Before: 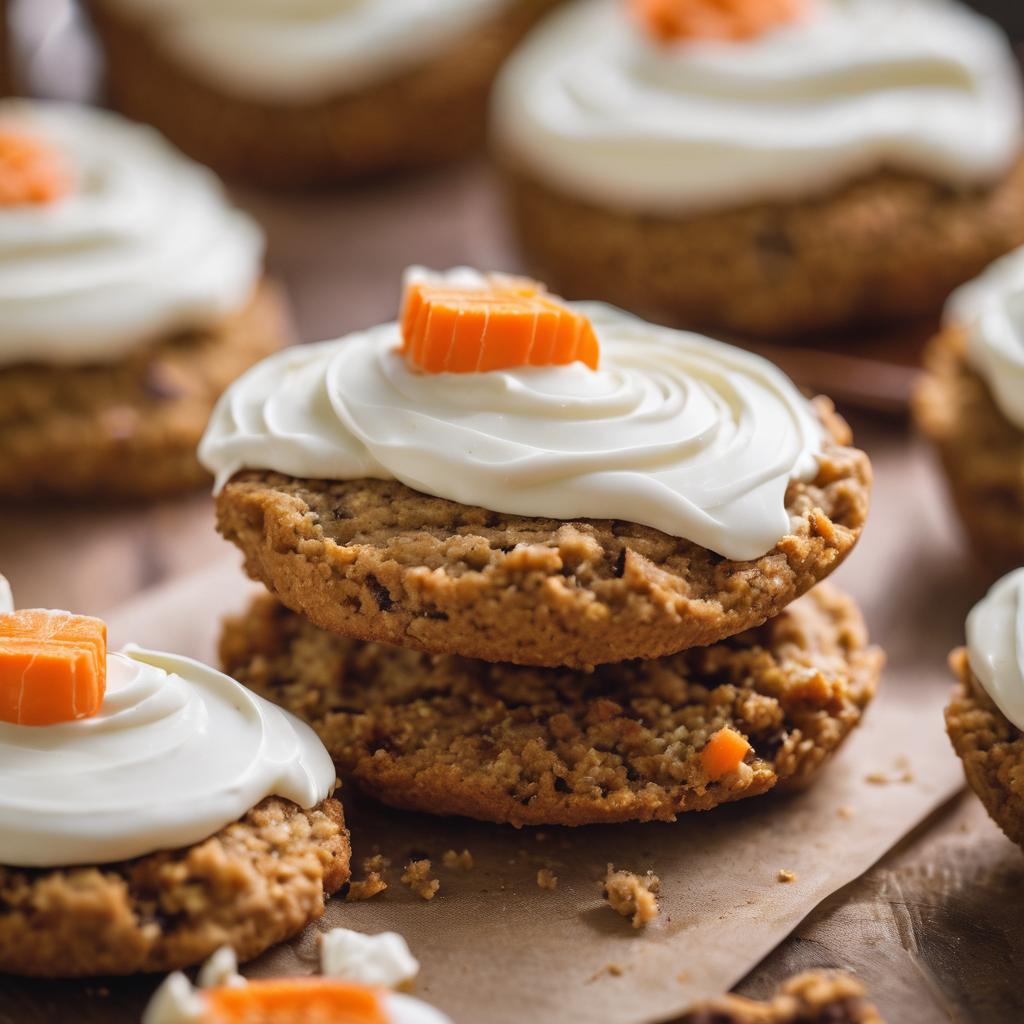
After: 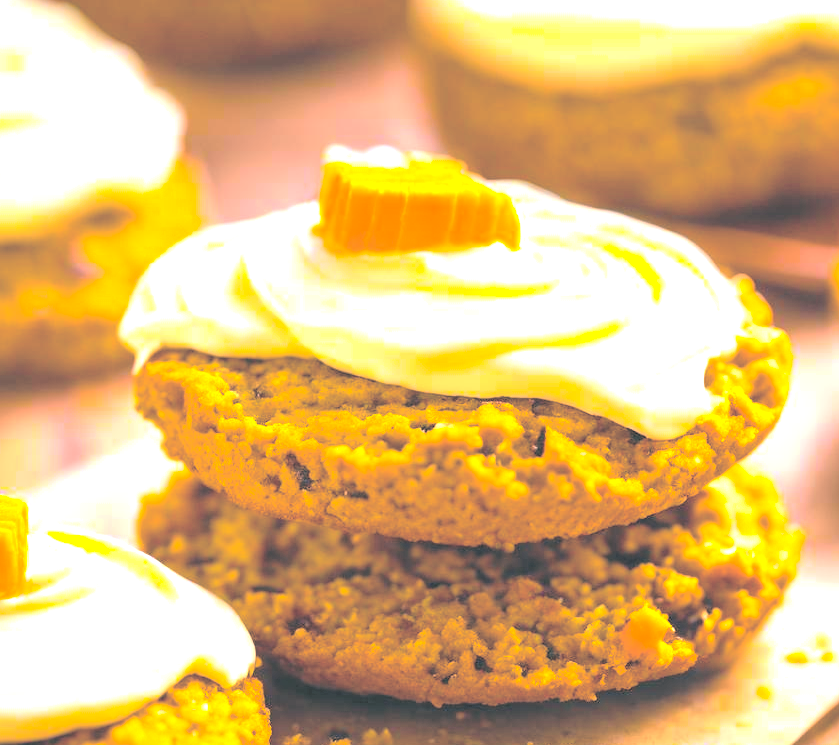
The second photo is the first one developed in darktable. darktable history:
crop: left 7.856%, top 11.836%, right 10.12%, bottom 15.387%
white balance: red 1.009, blue 1.027
color balance: lift [1, 0.998, 1.001, 1.002], gamma [1, 1.02, 1, 0.98], gain [1, 1.02, 1.003, 0.98]
color balance rgb: linear chroma grading › shadows -30%, linear chroma grading › global chroma 35%, perceptual saturation grading › global saturation 75%, perceptual saturation grading › shadows -30%, perceptual brilliance grading › highlights 75%, perceptual brilliance grading › shadows -30%, global vibrance 35%
contrast brightness saturation: brightness 1
